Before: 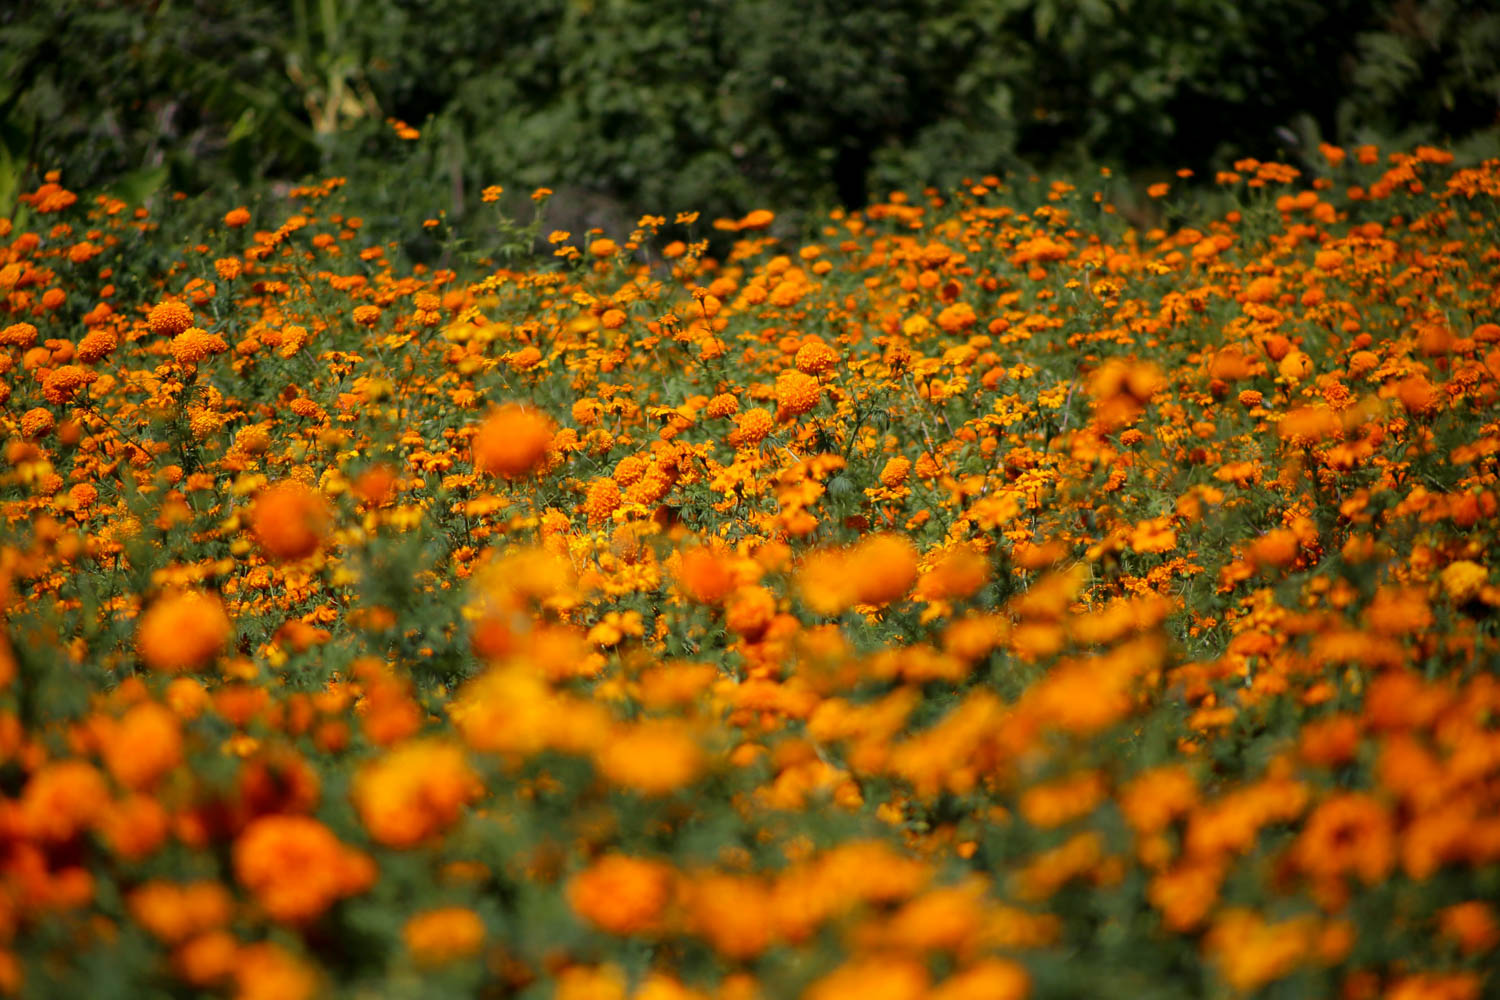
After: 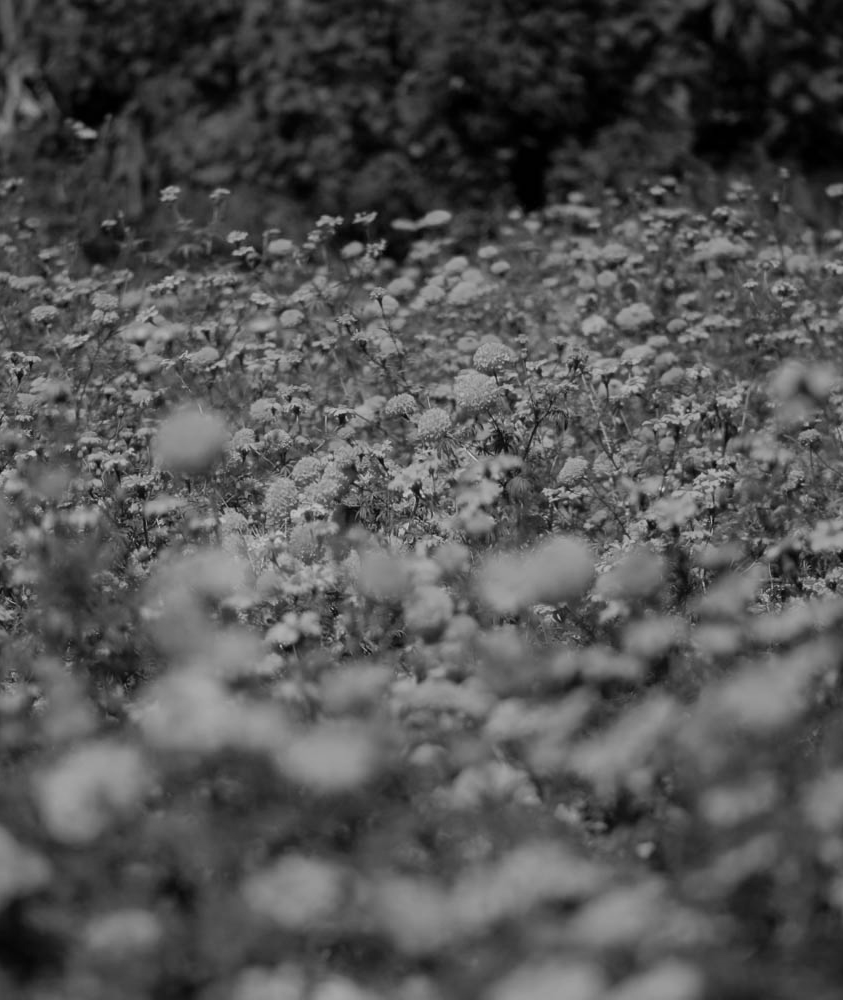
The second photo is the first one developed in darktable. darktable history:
crop: left 21.496%, right 22.254%
tone equalizer: on, module defaults
color calibration: output gray [0.22, 0.42, 0.37, 0], gray › normalize channels true, illuminant same as pipeline (D50), adaptation XYZ, x 0.346, y 0.359, gamut compression 0
